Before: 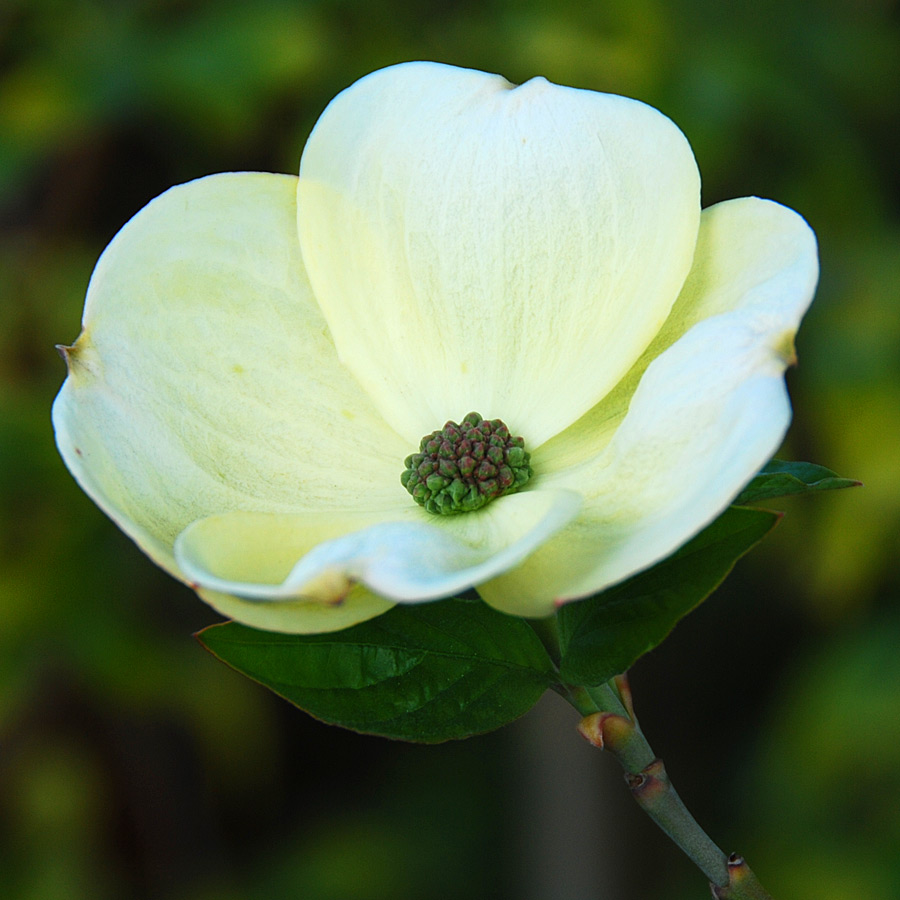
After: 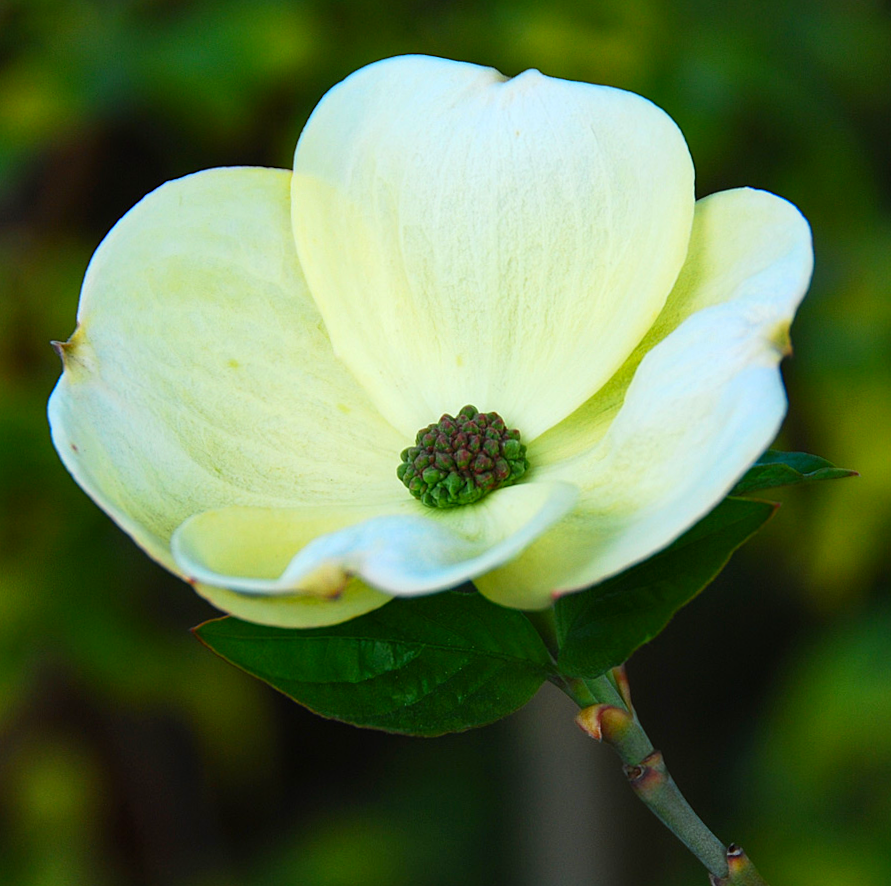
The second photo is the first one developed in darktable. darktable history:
contrast brightness saturation: contrast 0.08, saturation 0.2
rotate and perspective: rotation -0.45°, automatic cropping original format, crop left 0.008, crop right 0.992, crop top 0.012, crop bottom 0.988
shadows and highlights: shadows 37.27, highlights -28.18, soften with gaussian
